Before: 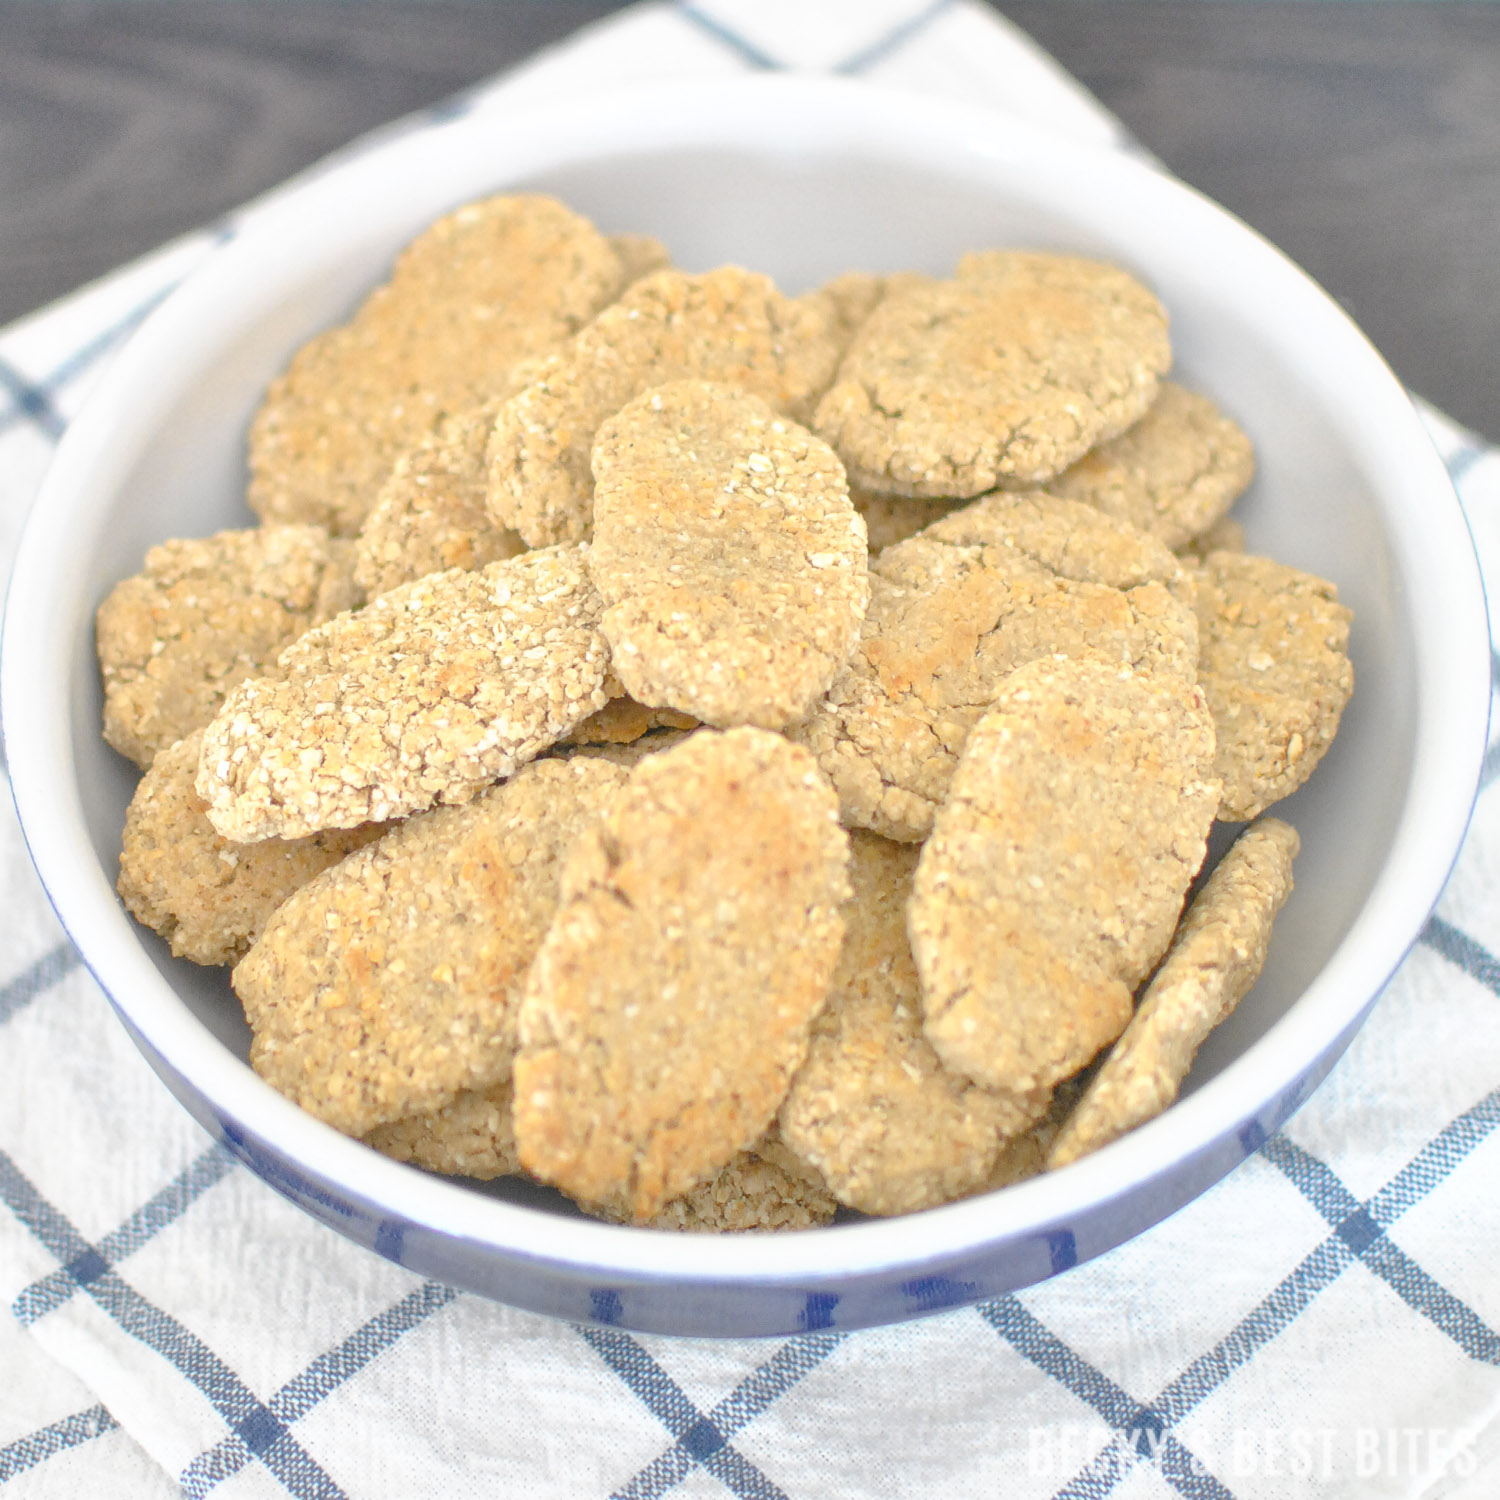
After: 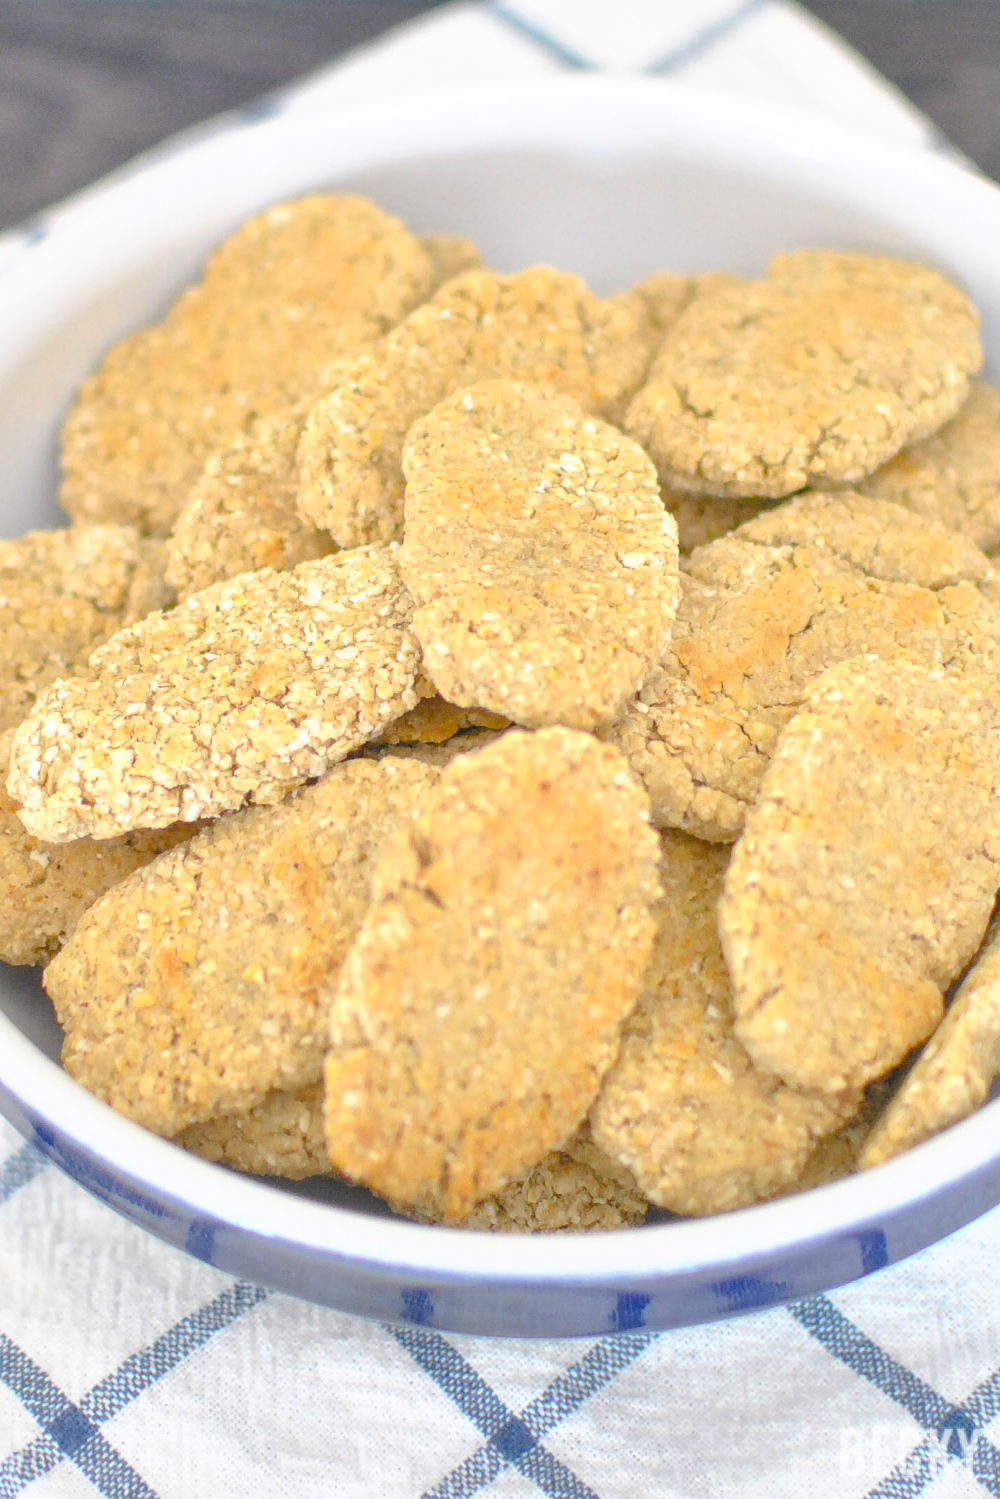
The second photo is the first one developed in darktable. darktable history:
color balance rgb: perceptual saturation grading › global saturation 0.119%, global vibrance 34.924%
crop and rotate: left 12.627%, right 20.706%
